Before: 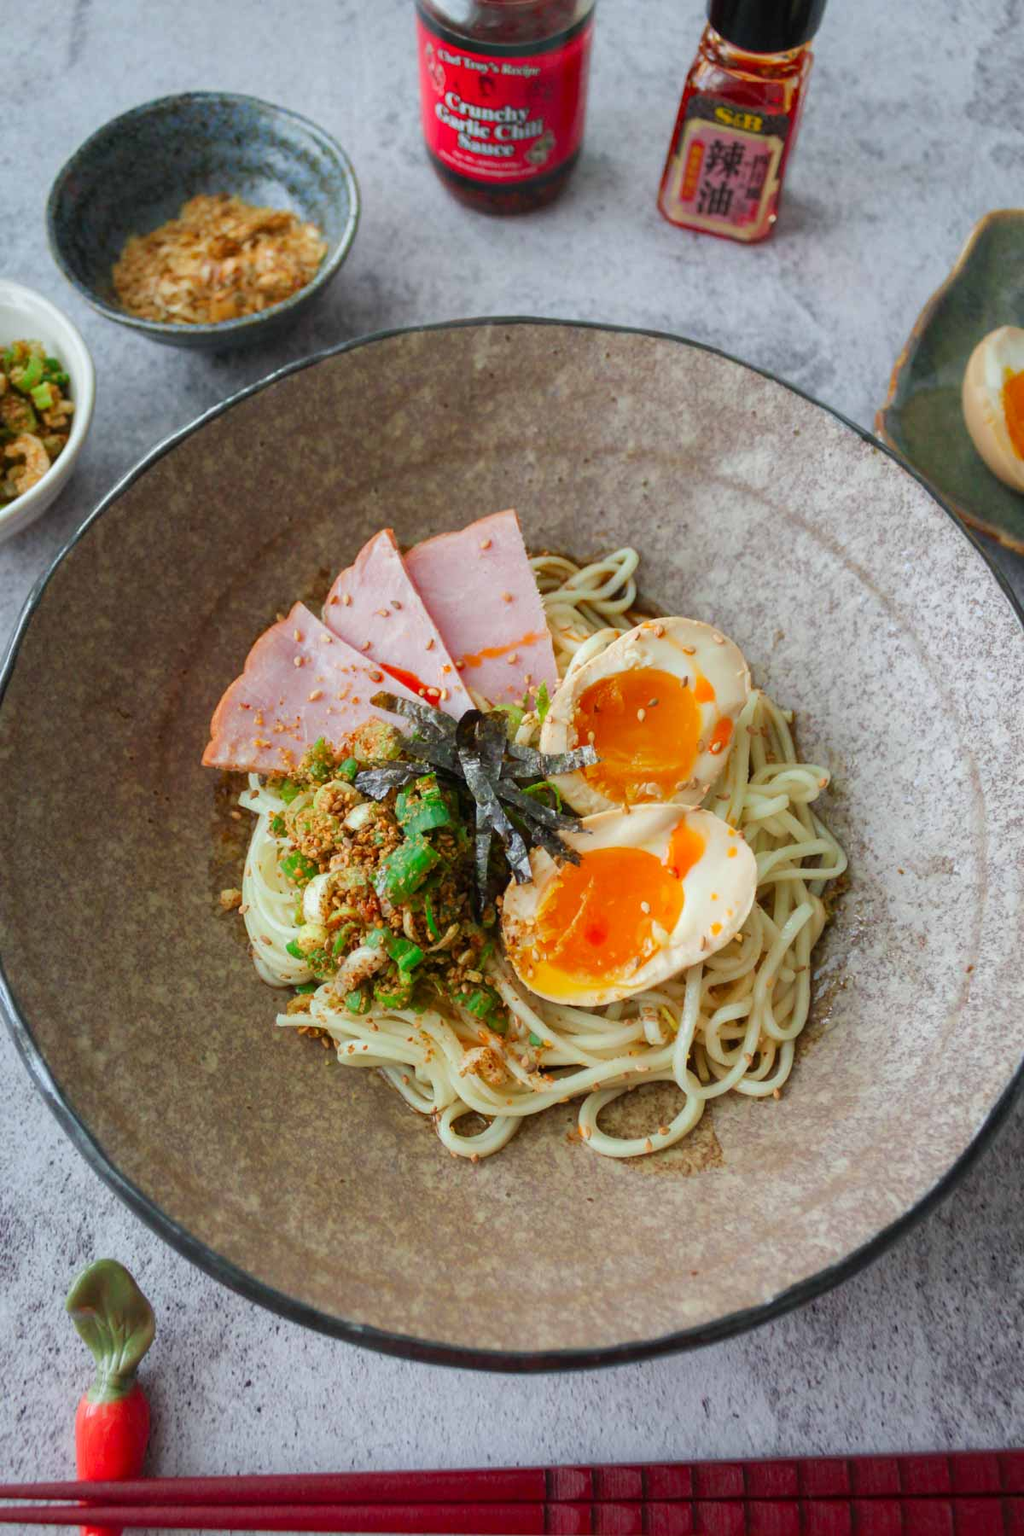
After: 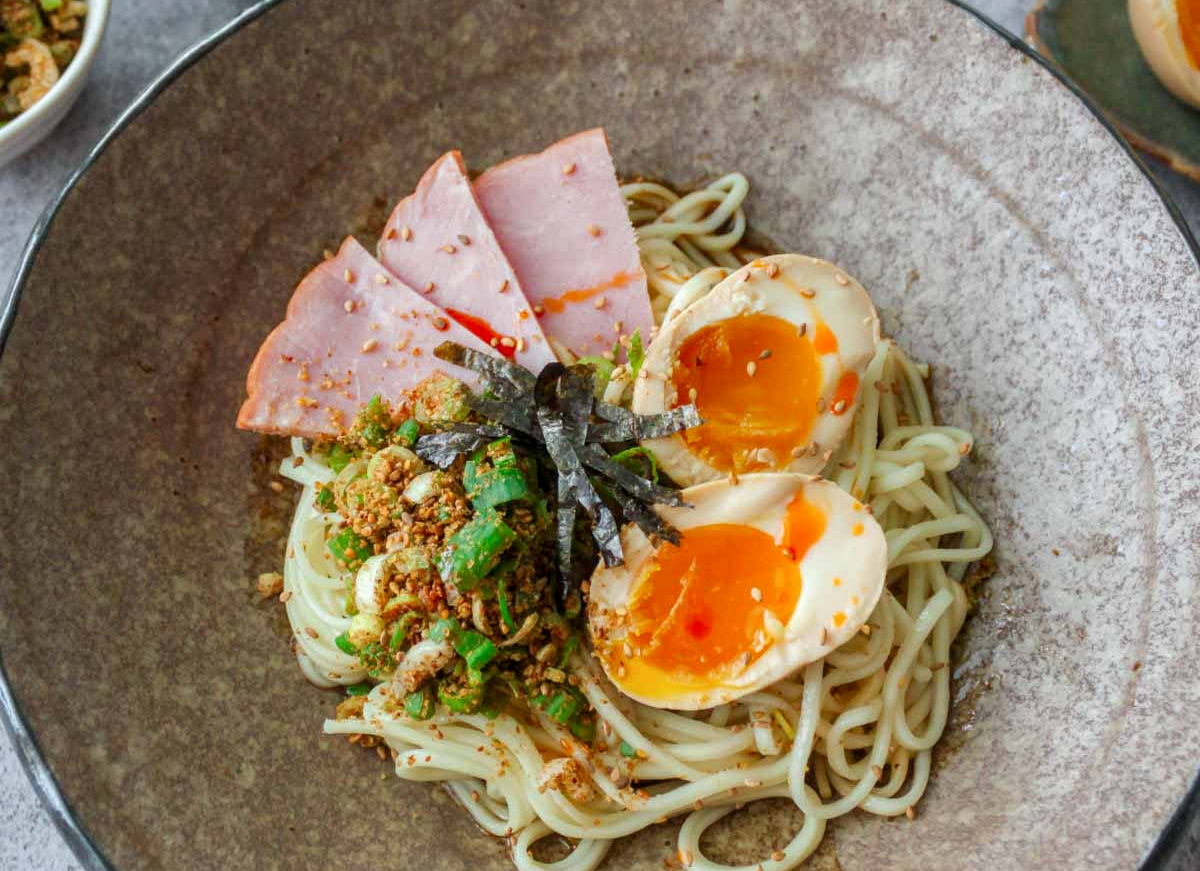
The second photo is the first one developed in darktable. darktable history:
crop and rotate: top 26.056%, bottom 25.543%
local contrast: on, module defaults
white balance: emerald 1
